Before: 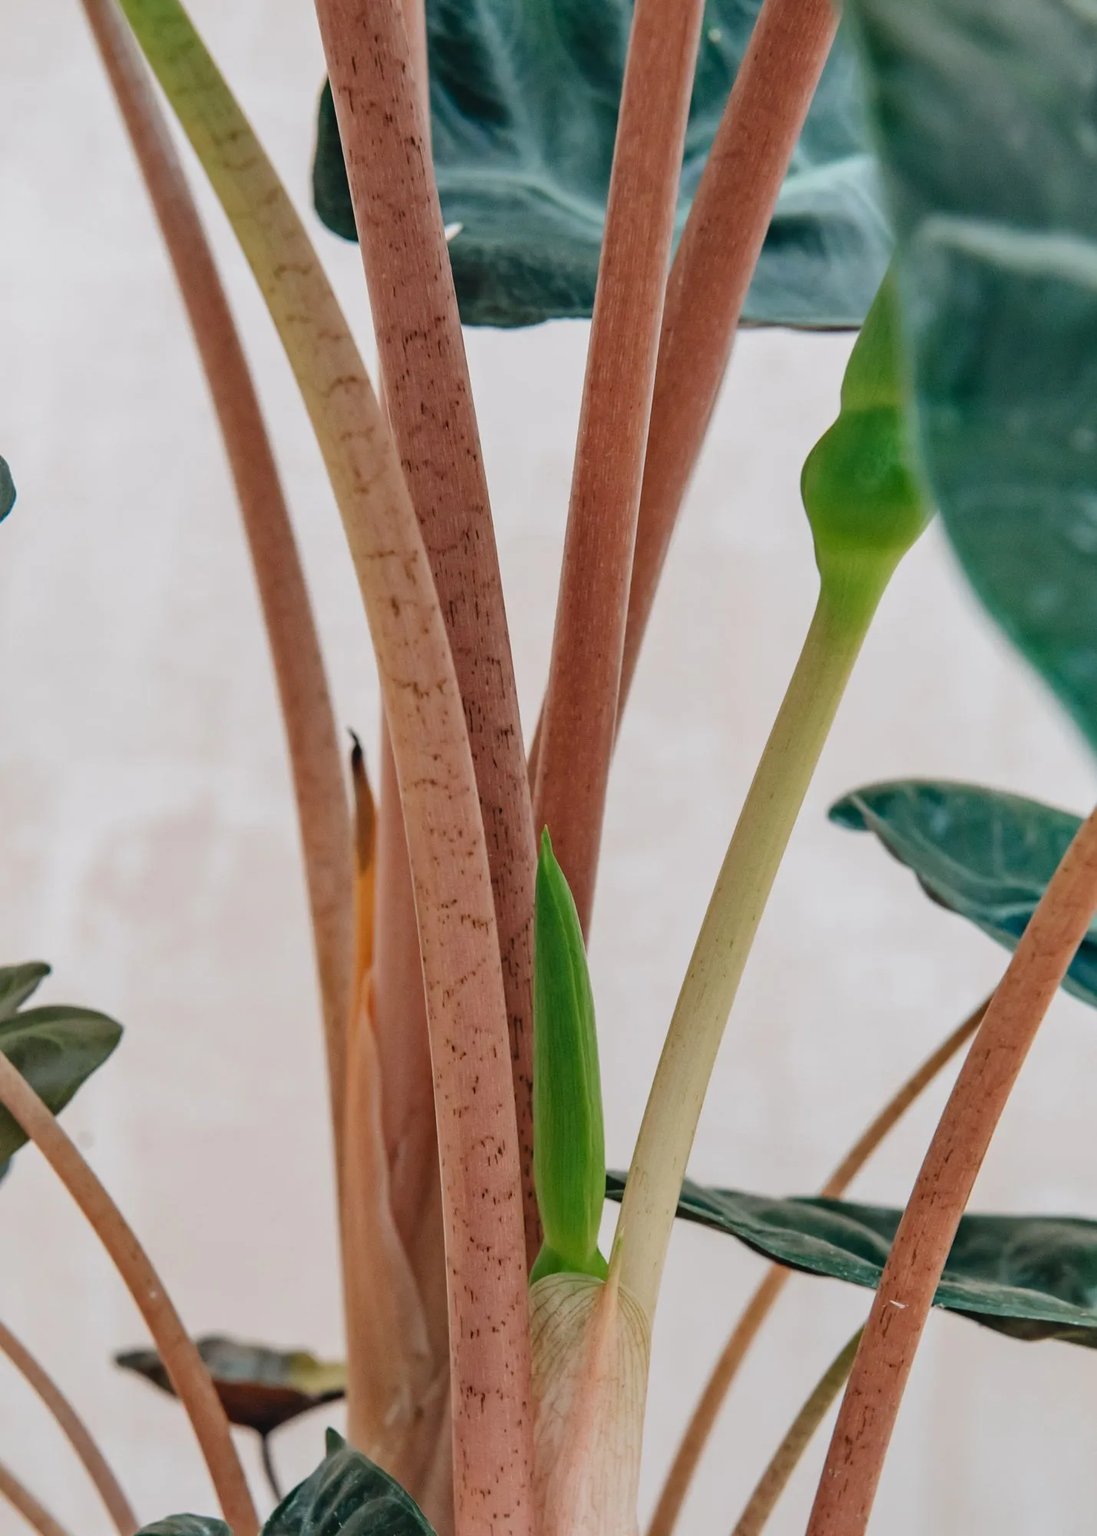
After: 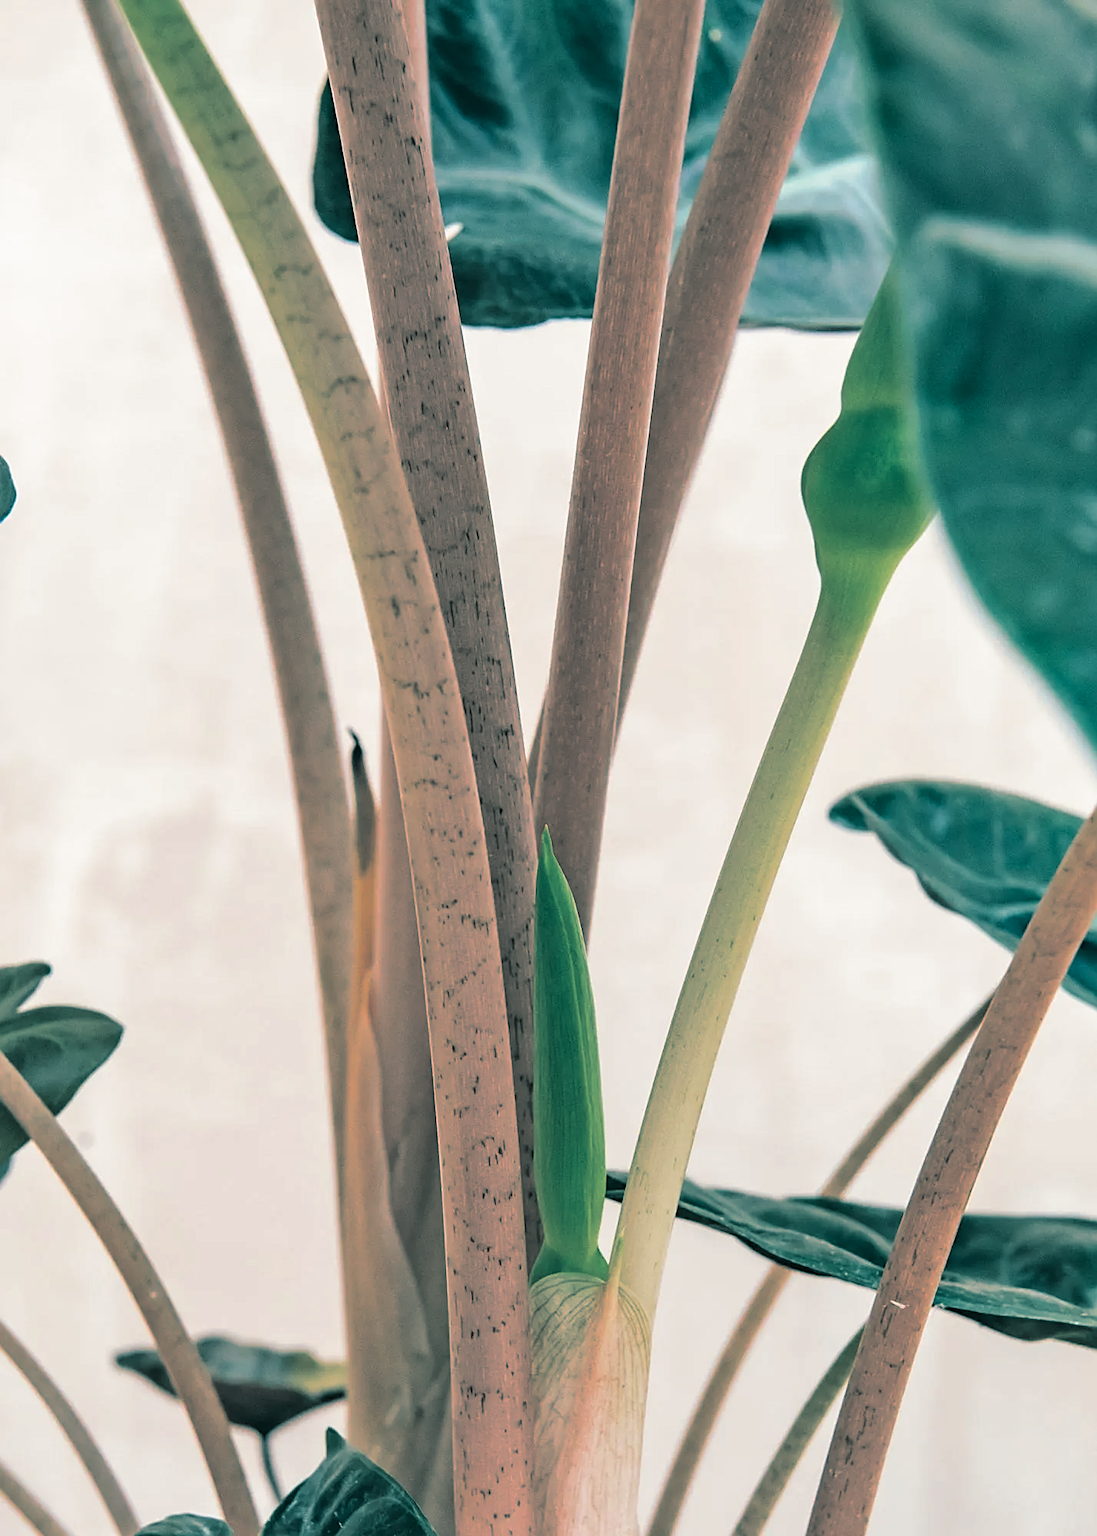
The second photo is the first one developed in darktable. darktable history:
sharpen: on, module defaults
levels: levels [0, 0.476, 0.951]
exposure: exposure 0.217 EV, compensate highlight preservation false
split-toning: shadows › hue 186.43°, highlights › hue 49.29°, compress 30.29%
